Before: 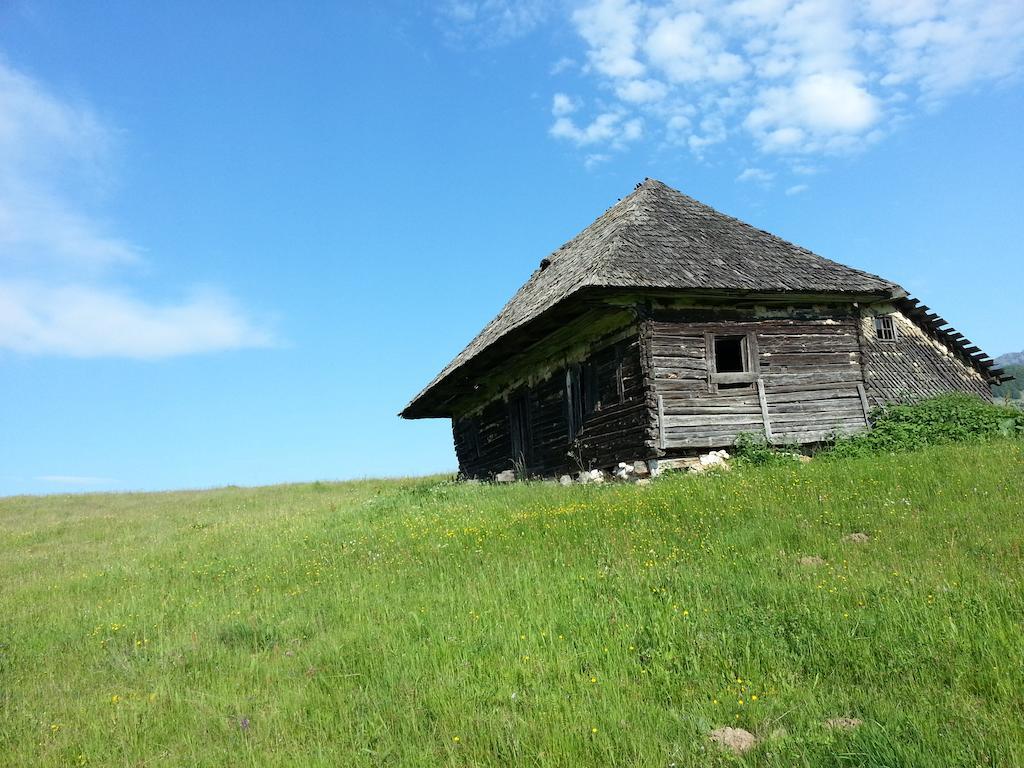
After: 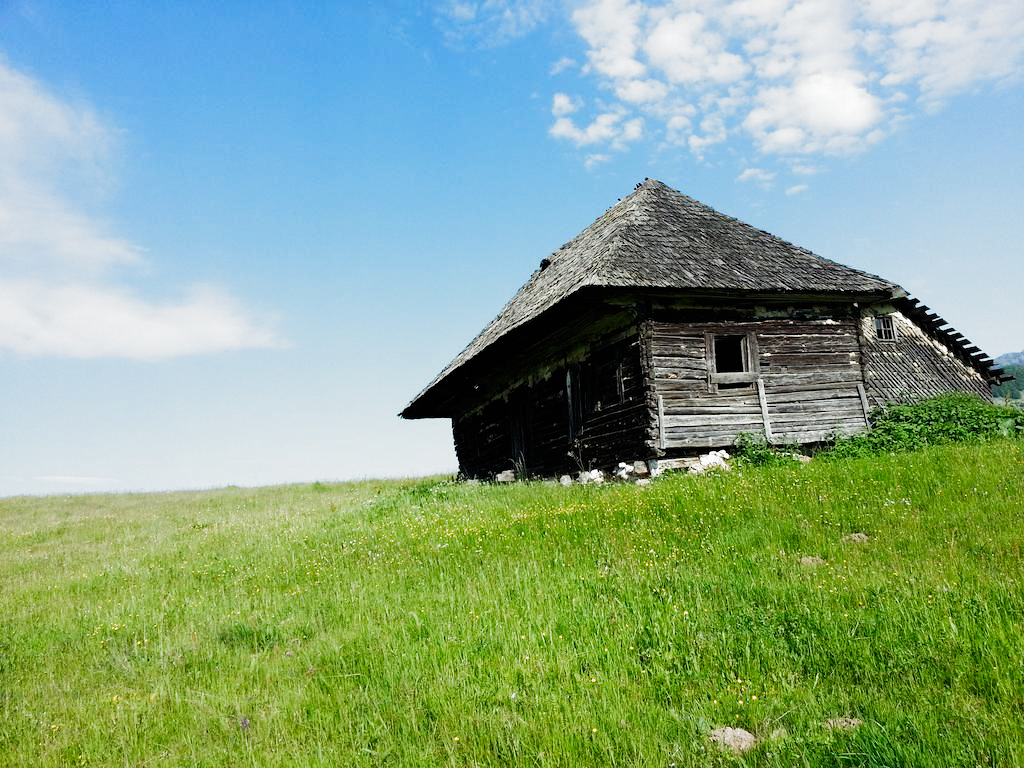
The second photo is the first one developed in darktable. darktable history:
filmic rgb: black relative exposure -6.43 EV, white relative exposure 2.43 EV, threshold 3 EV, hardness 5.27, latitude 0.1%, contrast 1.425, highlights saturation mix 2%, preserve chrominance no, color science v5 (2021), contrast in shadows safe, contrast in highlights safe, enable highlight reconstruction true
